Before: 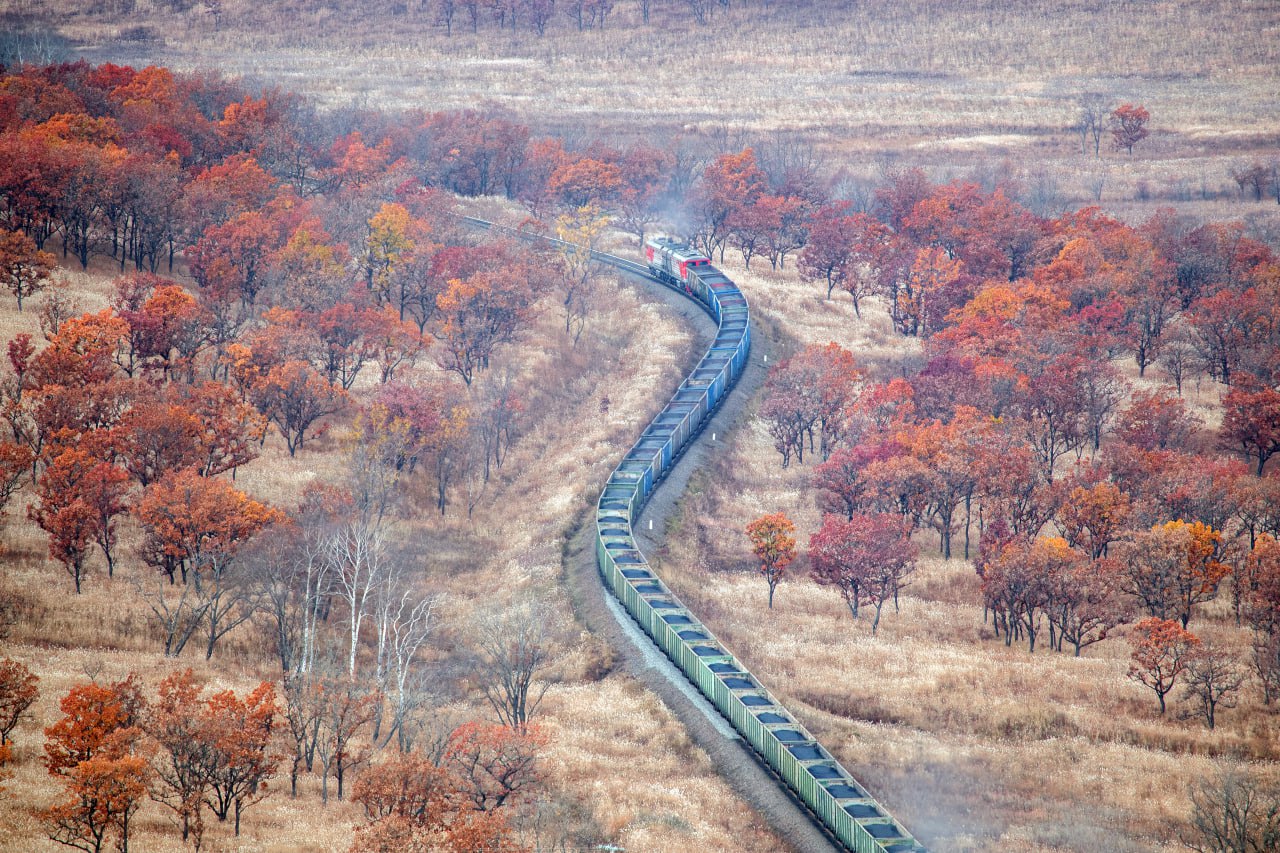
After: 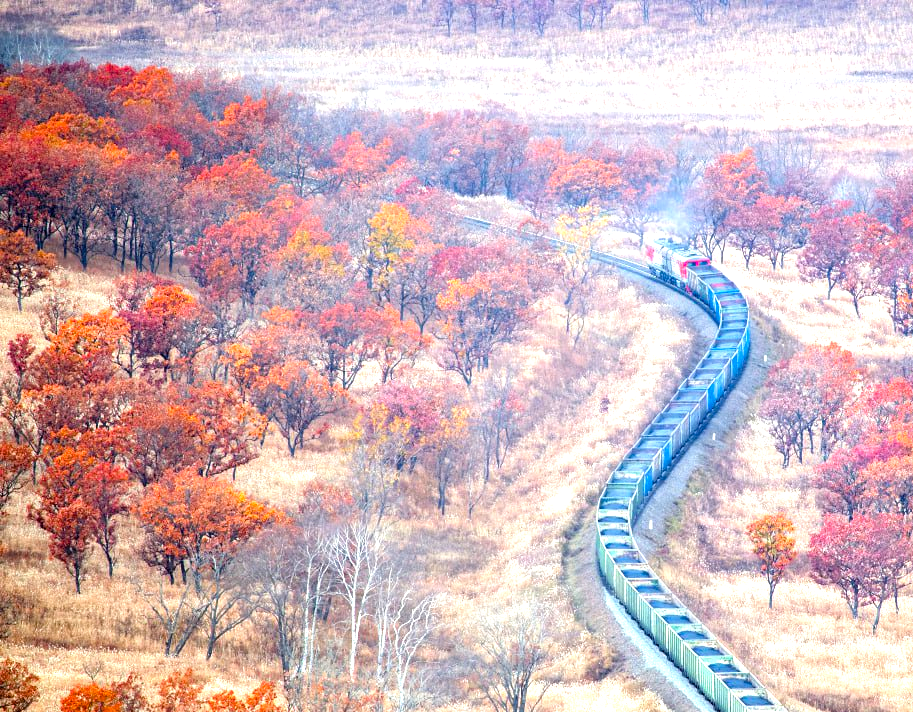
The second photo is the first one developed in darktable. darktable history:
color balance rgb: perceptual saturation grading › global saturation 30.146%
crop: right 28.664%, bottom 16.438%
exposure: black level correction 0.001, exposure 0.965 EV, compensate highlight preservation false
